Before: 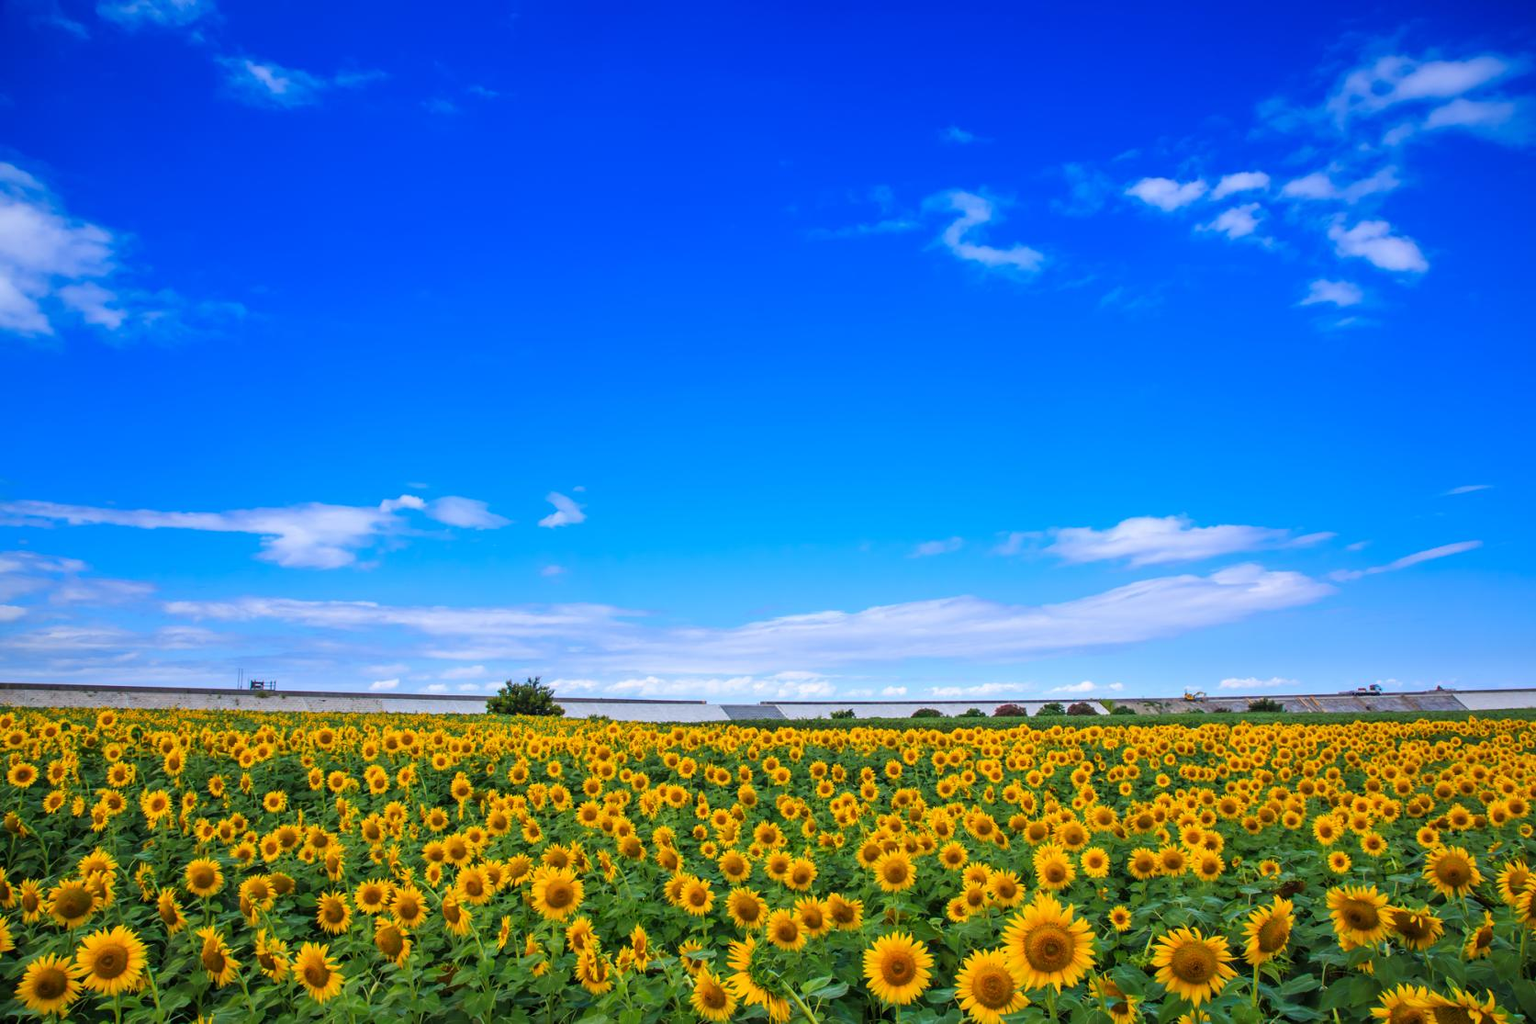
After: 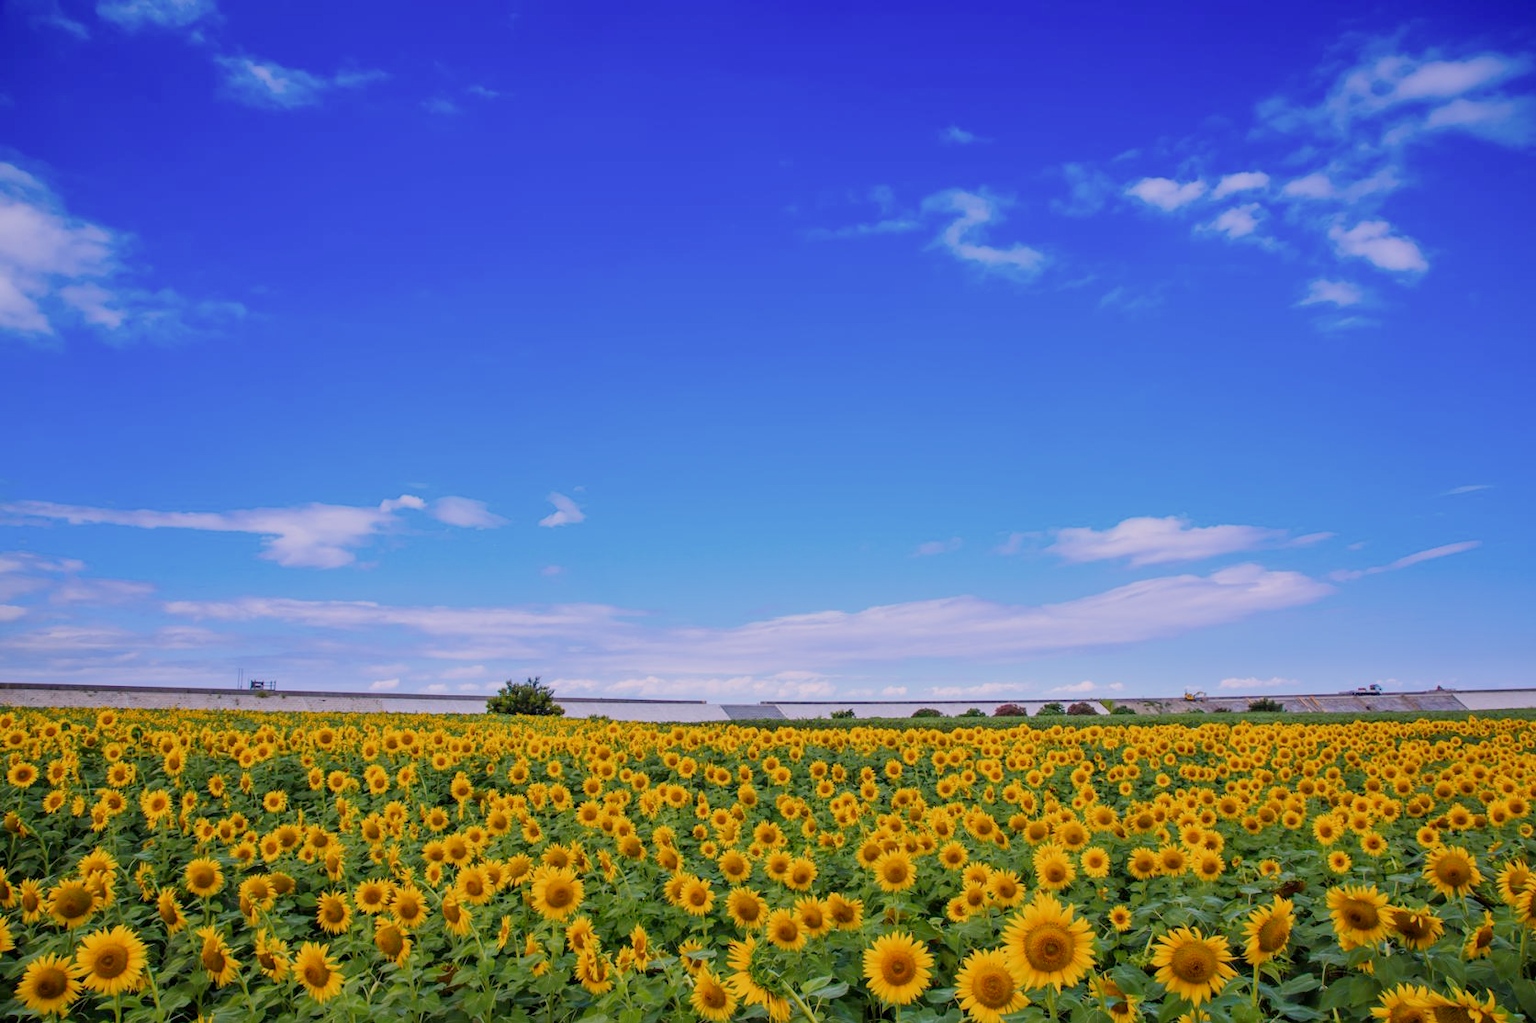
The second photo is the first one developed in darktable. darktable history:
filmic rgb: middle gray luminance 18.28%, black relative exposure -10.42 EV, white relative exposure 3.4 EV, threshold 3.05 EV, target black luminance 0%, hardness 6.04, latitude 98.07%, contrast 0.849, shadows ↔ highlights balance 0.444%, preserve chrominance no, color science v3 (2019), use custom middle-gray values true, enable highlight reconstruction true
color calibration: output R [1.063, -0.012, -0.003, 0], output B [-0.079, 0.047, 1, 0], illuminant as shot in camera, x 0.358, y 0.373, temperature 4628.91 K
